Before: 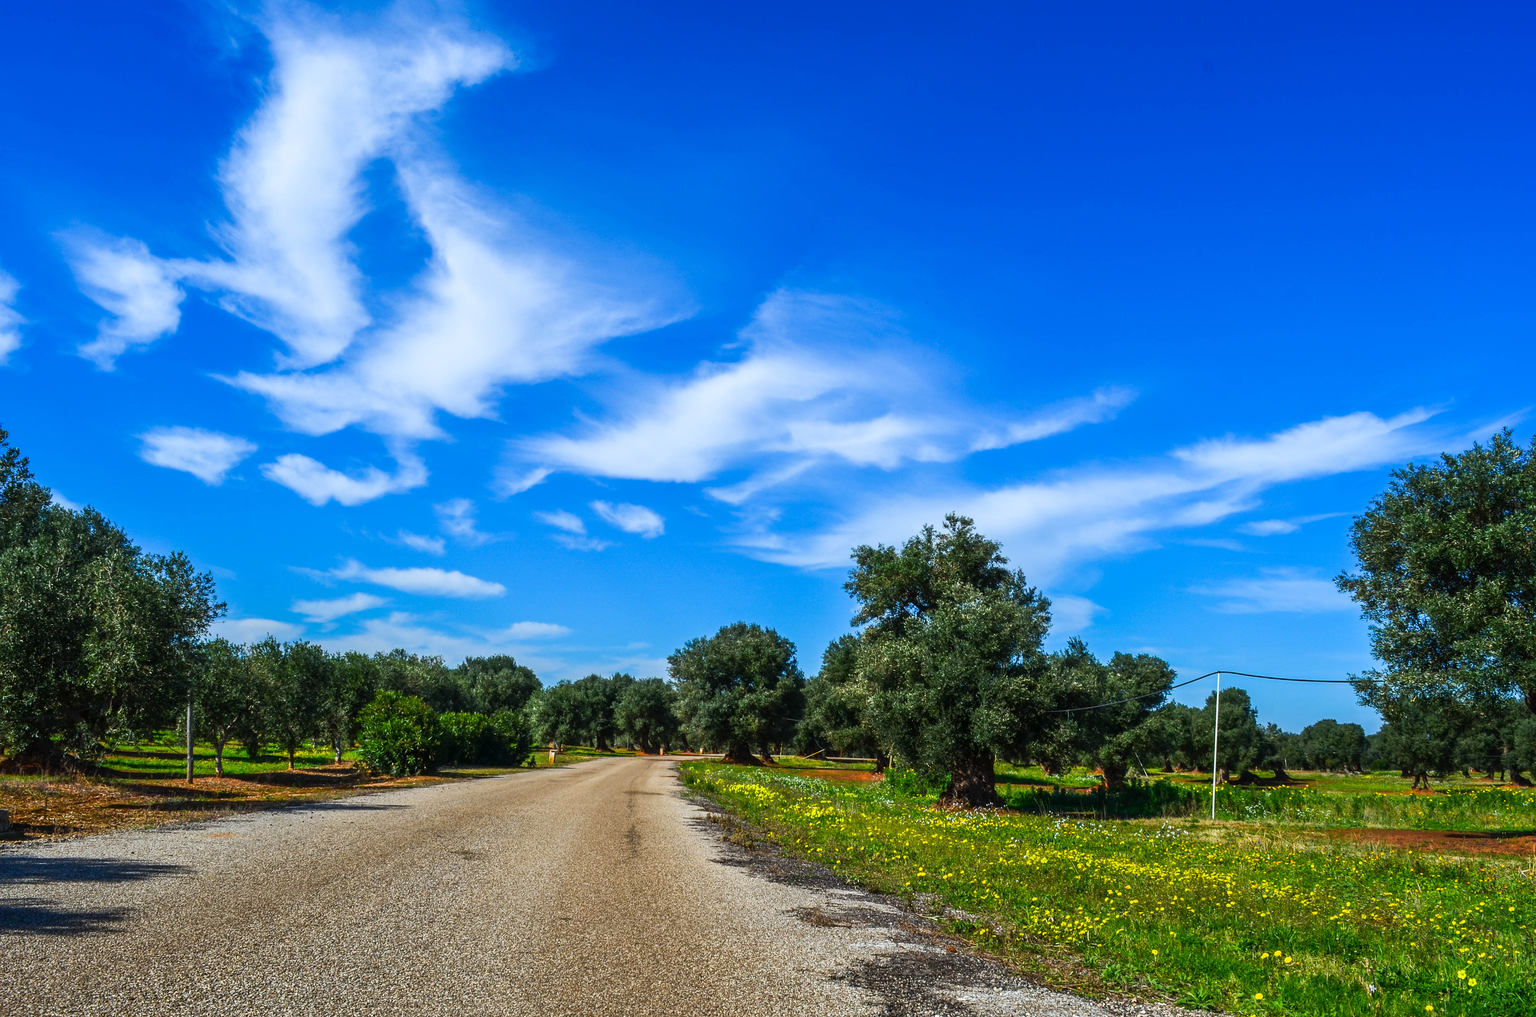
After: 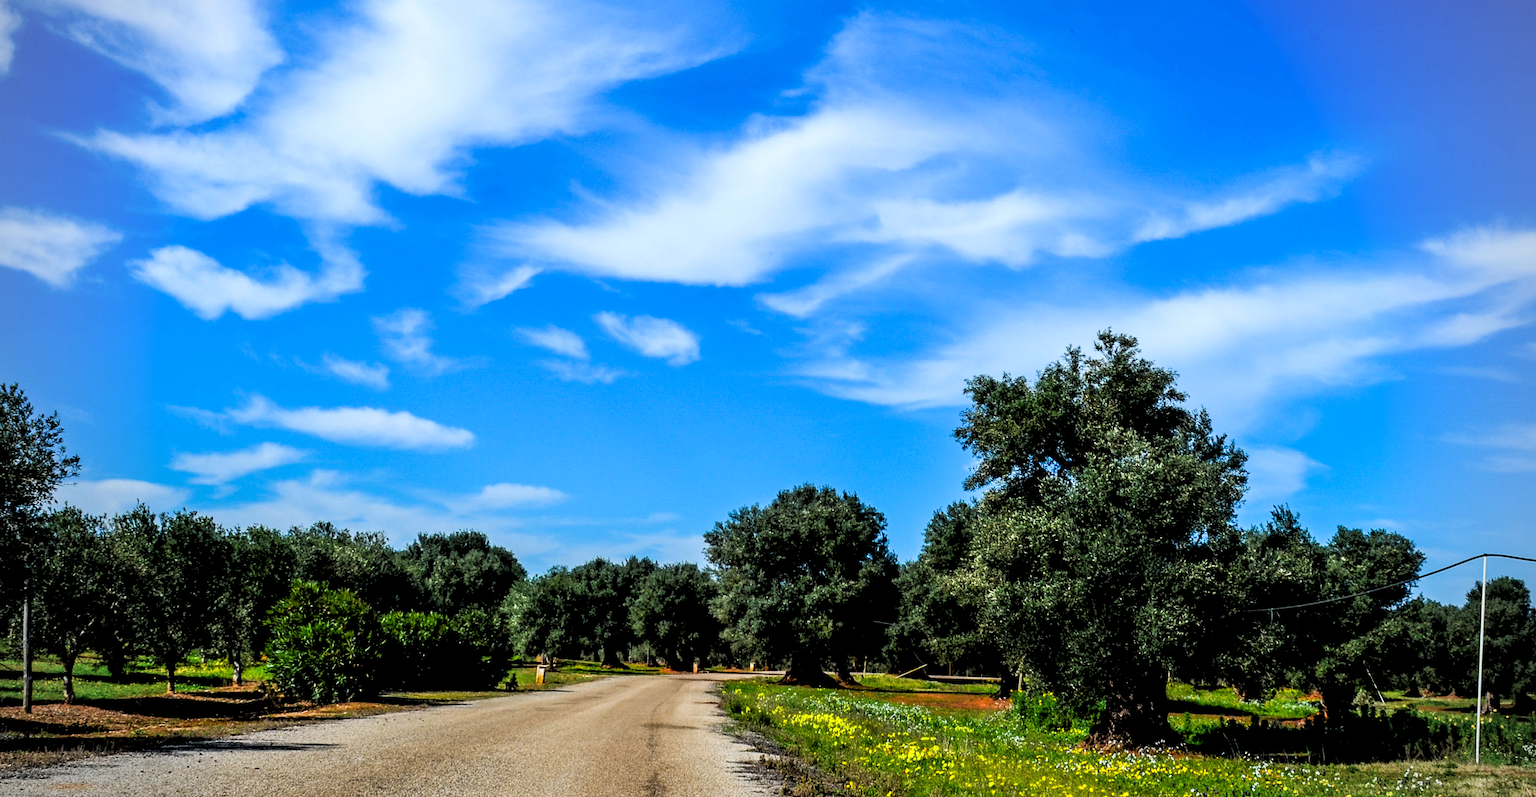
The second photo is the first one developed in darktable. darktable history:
vignetting: on, module defaults
rgb levels: levels [[0.029, 0.461, 0.922], [0, 0.5, 1], [0, 0.5, 1]]
crop: left 11.123%, top 27.61%, right 18.3%, bottom 17.034%
